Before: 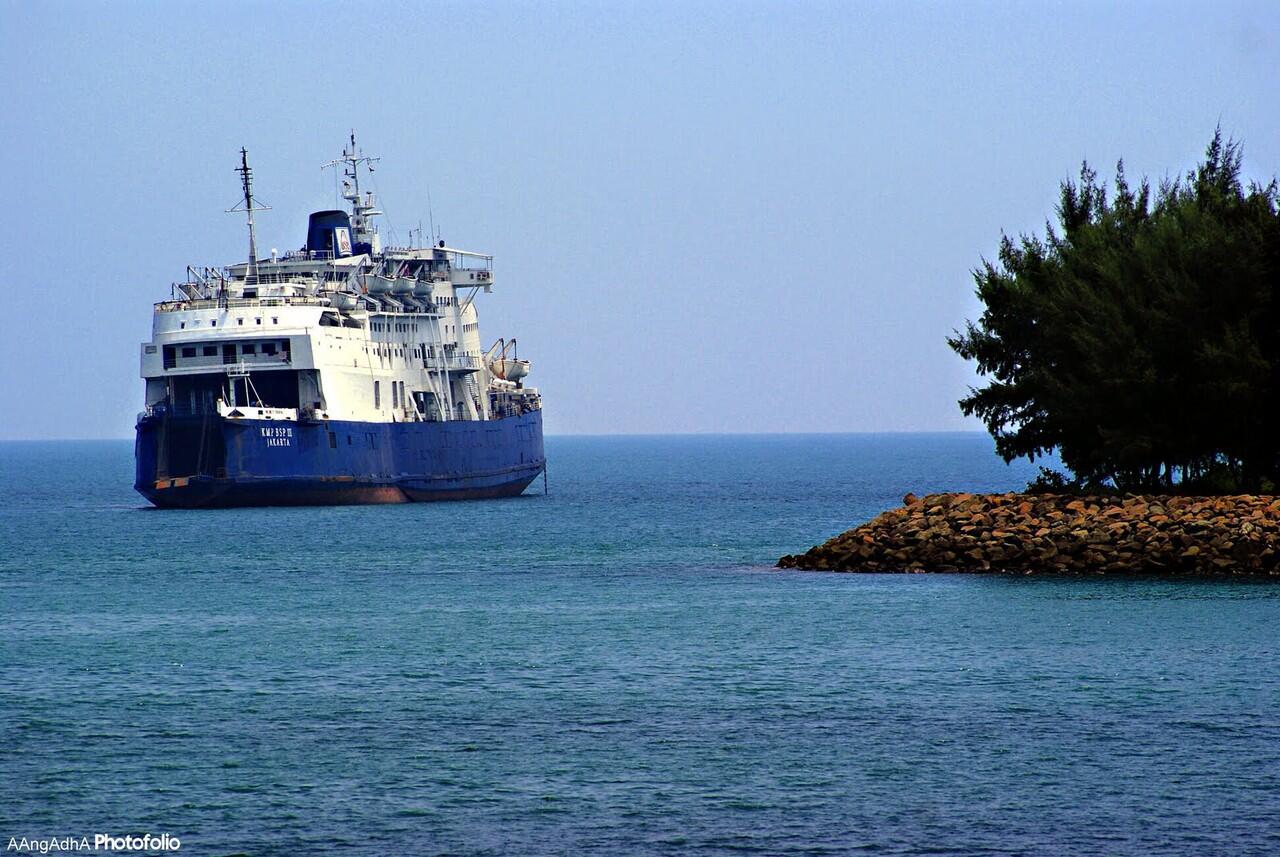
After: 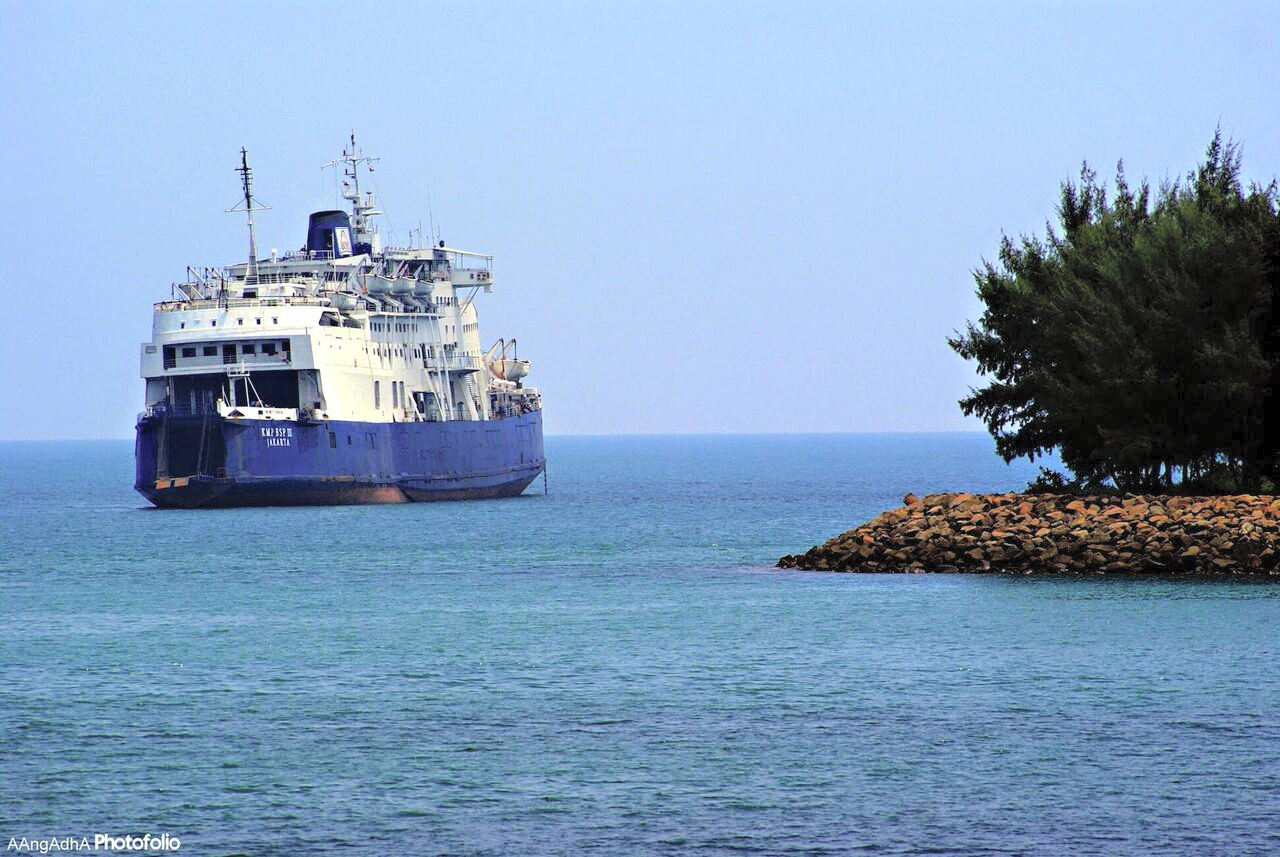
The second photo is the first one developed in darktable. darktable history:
contrast brightness saturation: brightness 0.28
